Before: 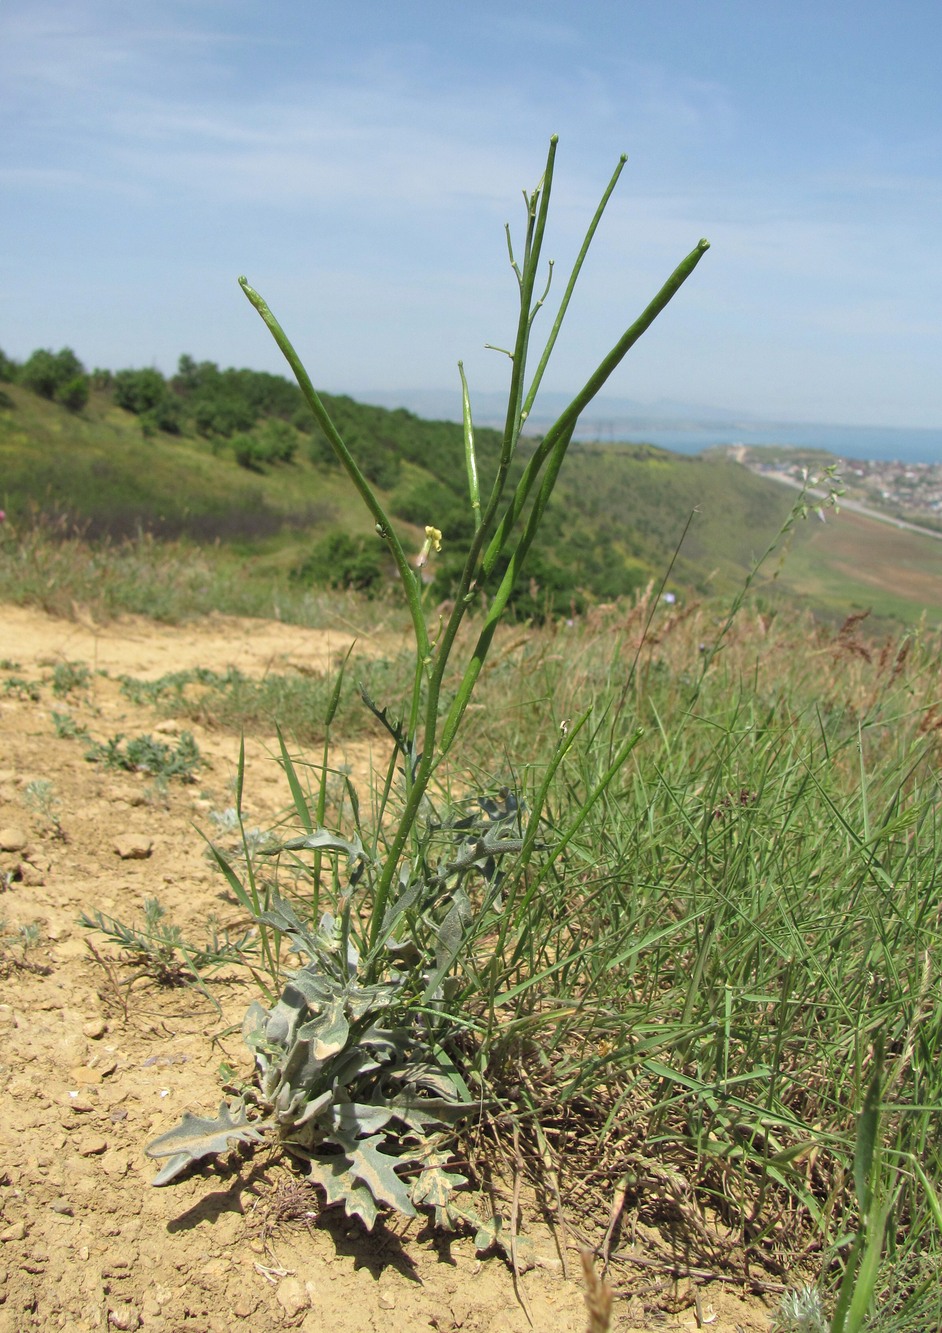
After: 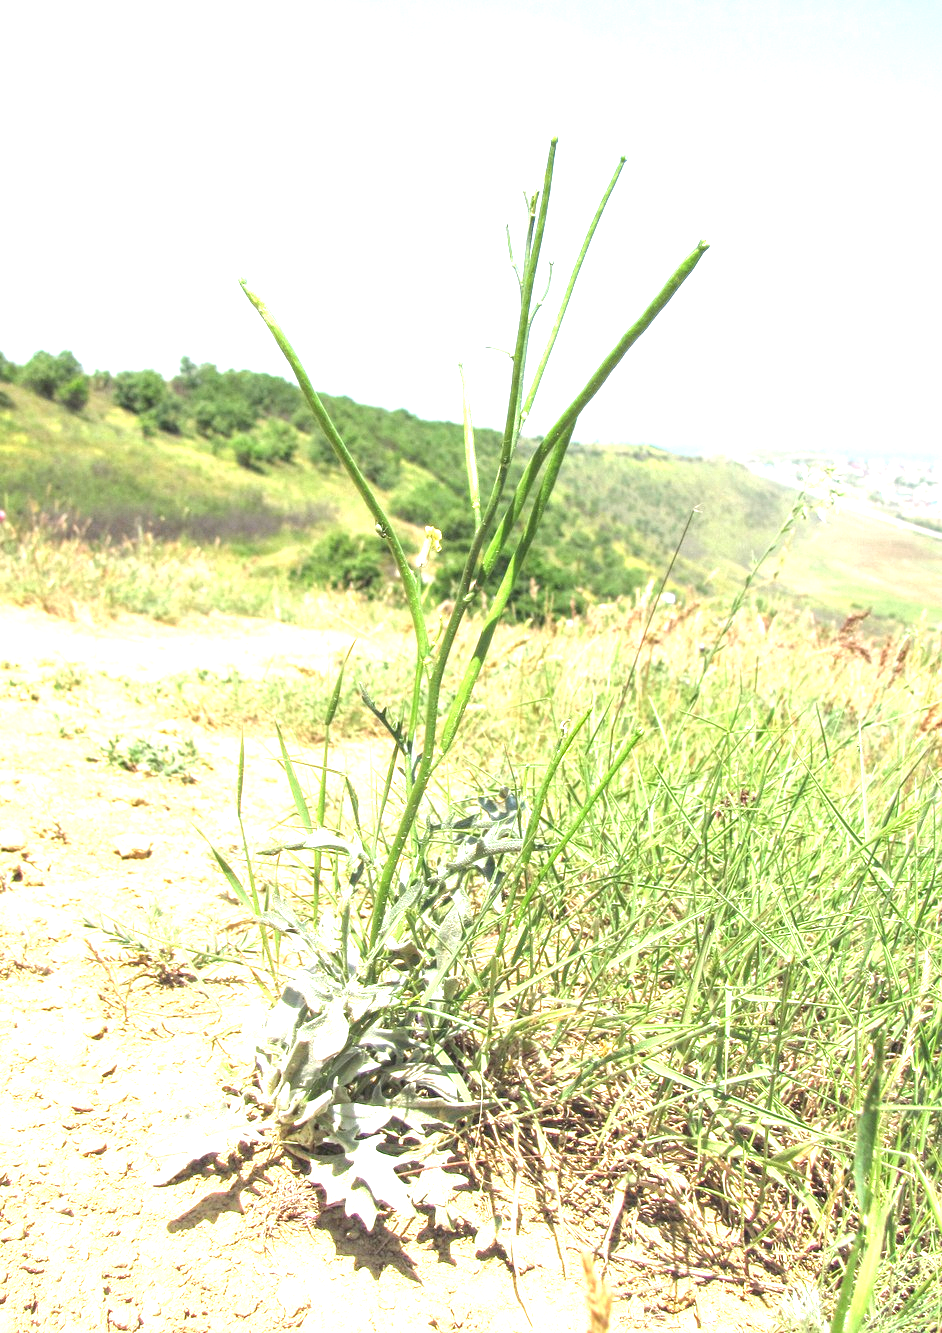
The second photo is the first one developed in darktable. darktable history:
exposure: black level correction 0, exposure 1.999 EV, compensate highlight preservation false
local contrast: on, module defaults
tone equalizer: edges refinement/feathering 500, mask exposure compensation -1.57 EV, preserve details no
